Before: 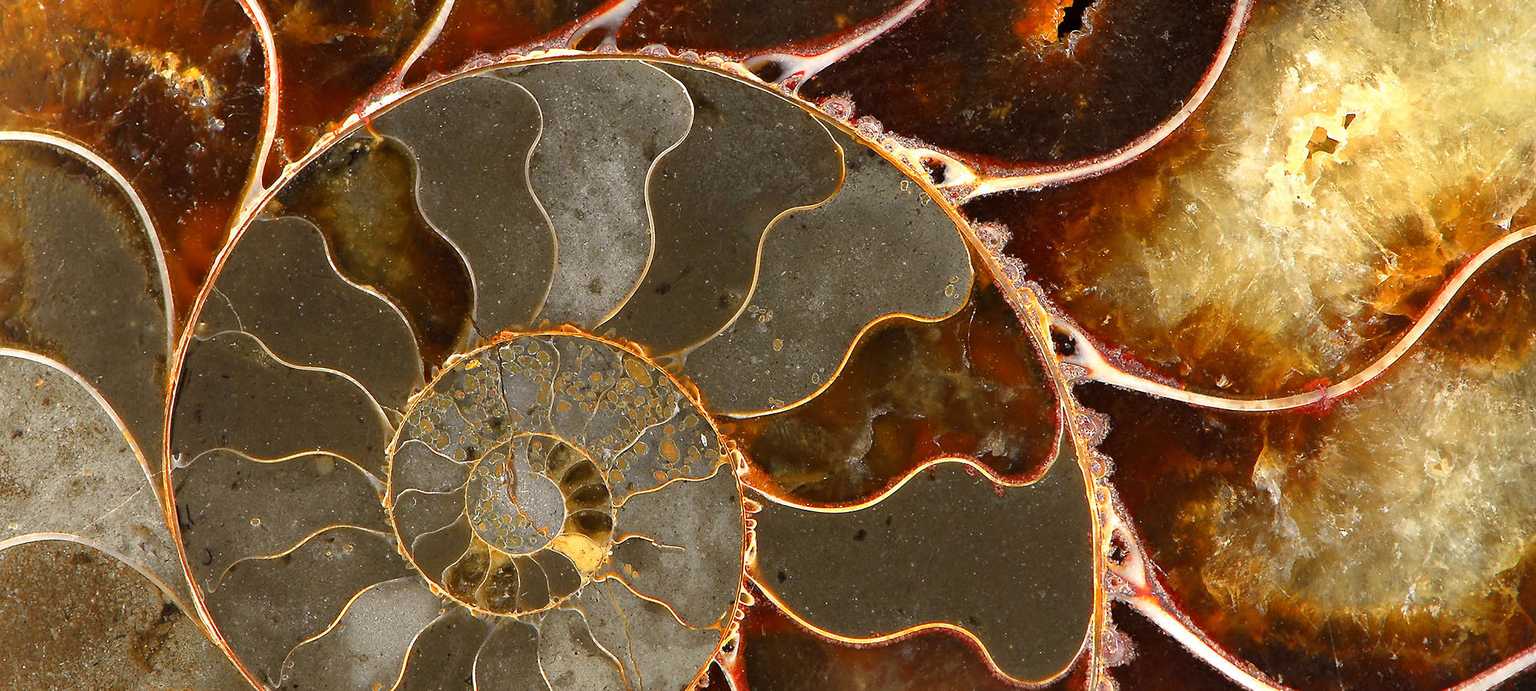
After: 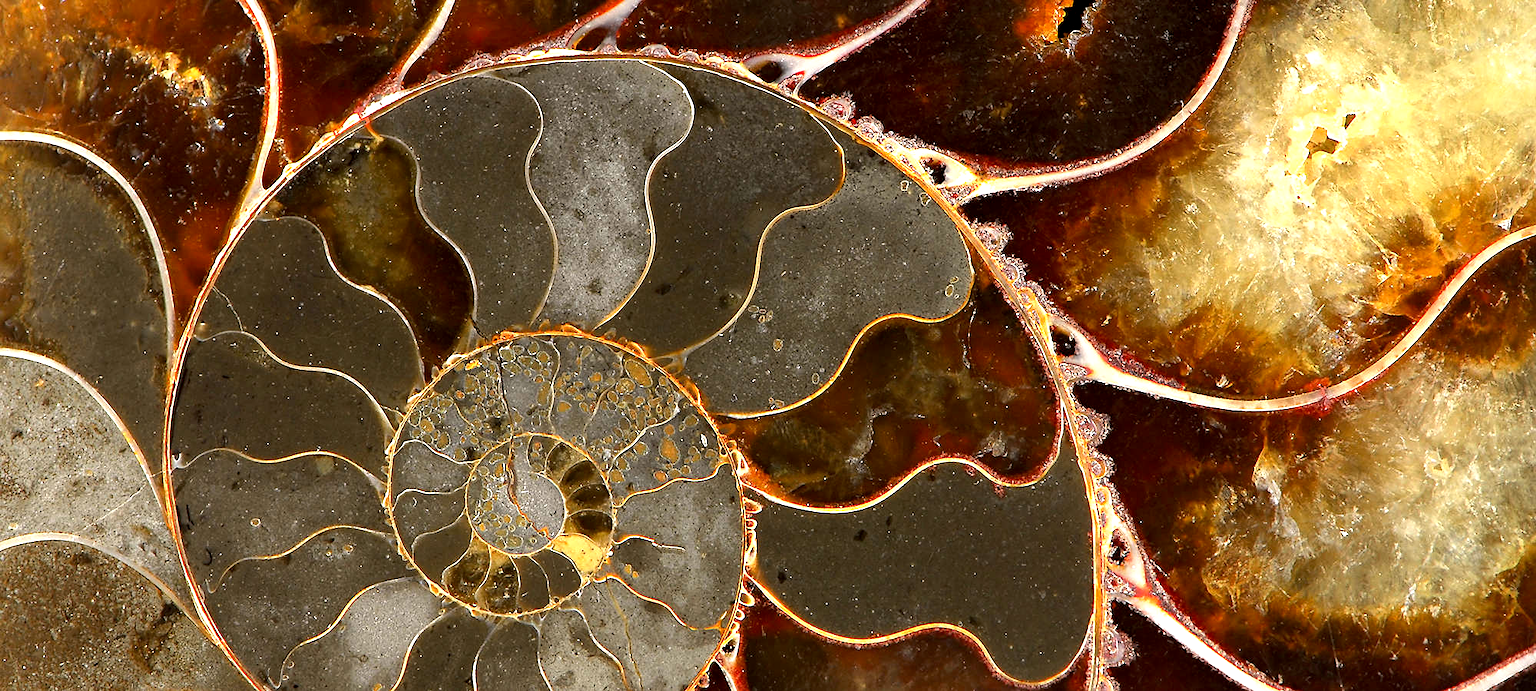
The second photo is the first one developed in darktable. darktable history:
sharpen: amount 0.2
exposure: black level correction 0.005, exposure 0.001 EV, compensate highlight preservation false
tone equalizer: -8 EV -0.417 EV, -7 EV -0.389 EV, -6 EV -0.333 EV, -5 EV -0.222 EV, -3 EV 0.222 EV, -2 EV 0.333 EV, -1 EV 0.389 EV, +0 EV 0.417 EV, edges refinement/feathering 500, mask exposure compensation -1.57 EV, preserve details no
